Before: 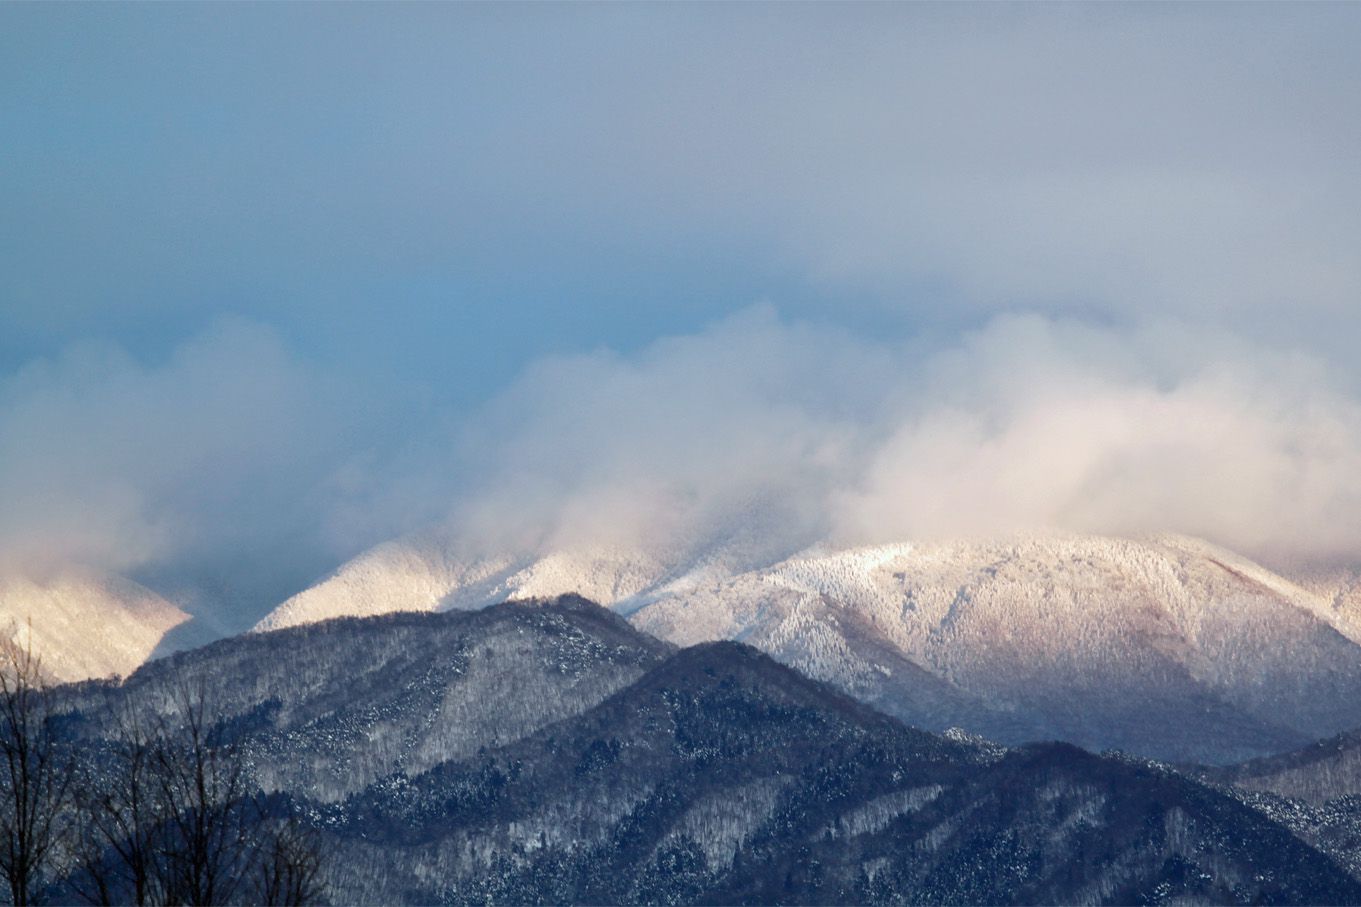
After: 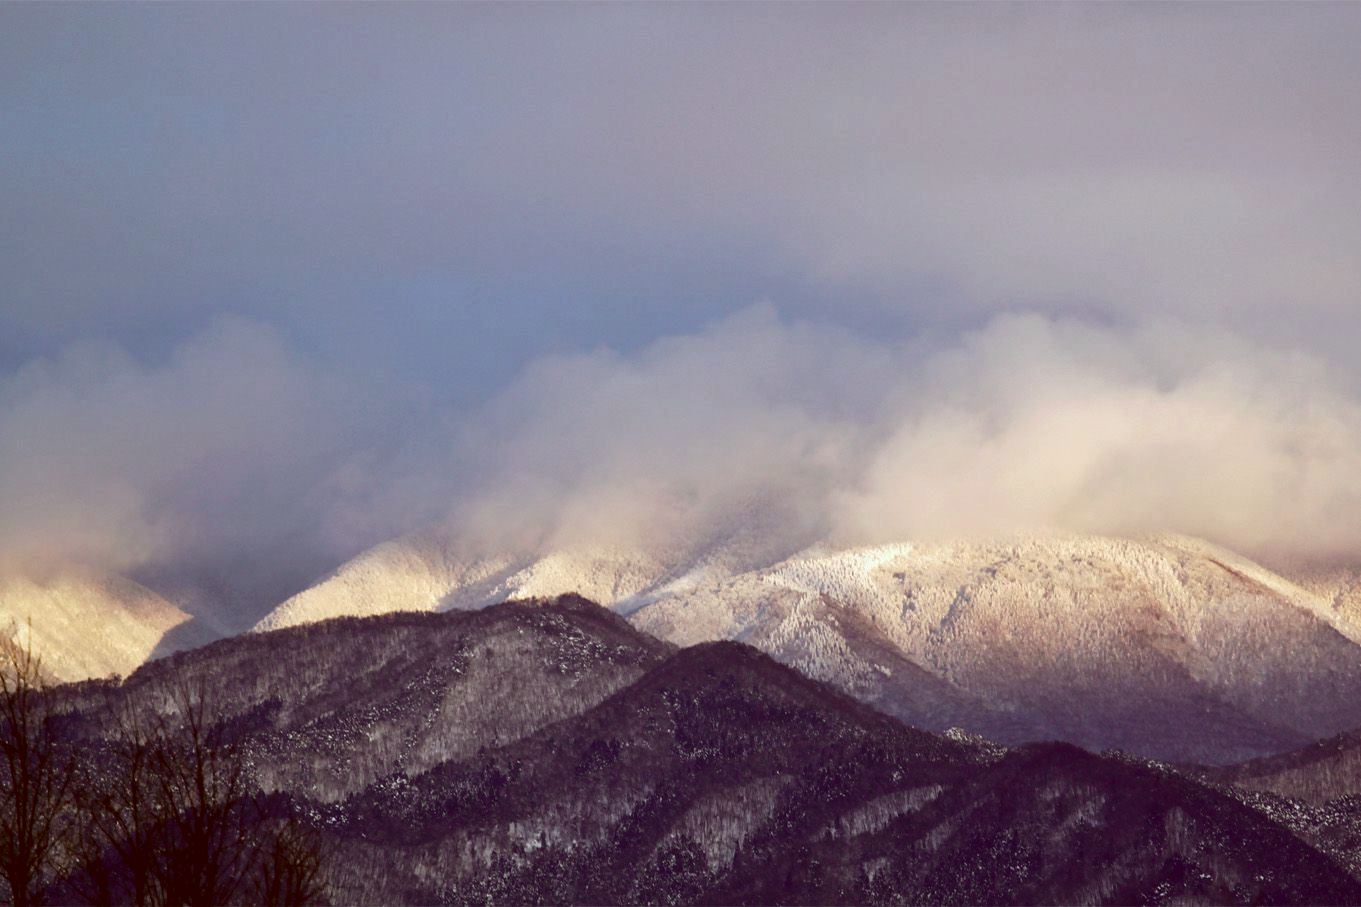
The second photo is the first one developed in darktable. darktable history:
contrast brightness saturation: contrast 0.12, brightness -0.12, saturation 0.2
color correction: highlights a* 1.12, highlights b* 24.26, shadows a* 15.58, shadows b* 24.26
white balance: red 0.926, green 1.003, blue 1.133
